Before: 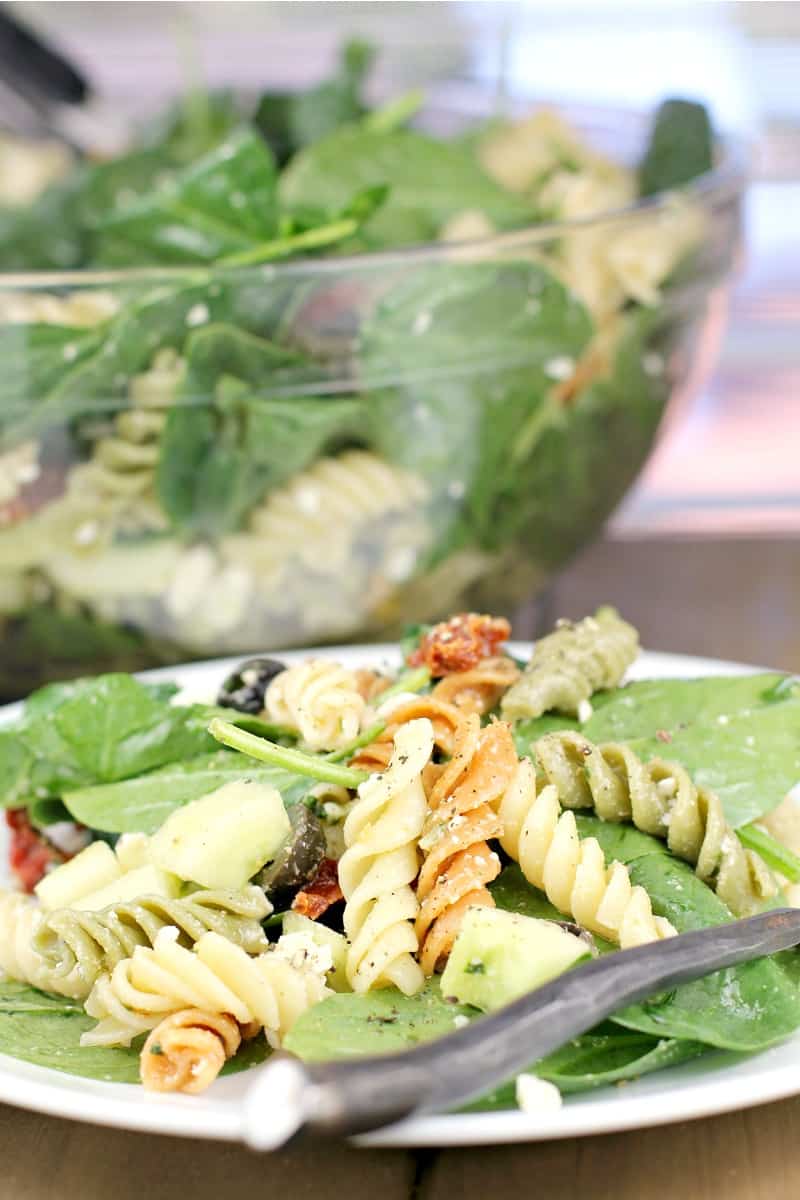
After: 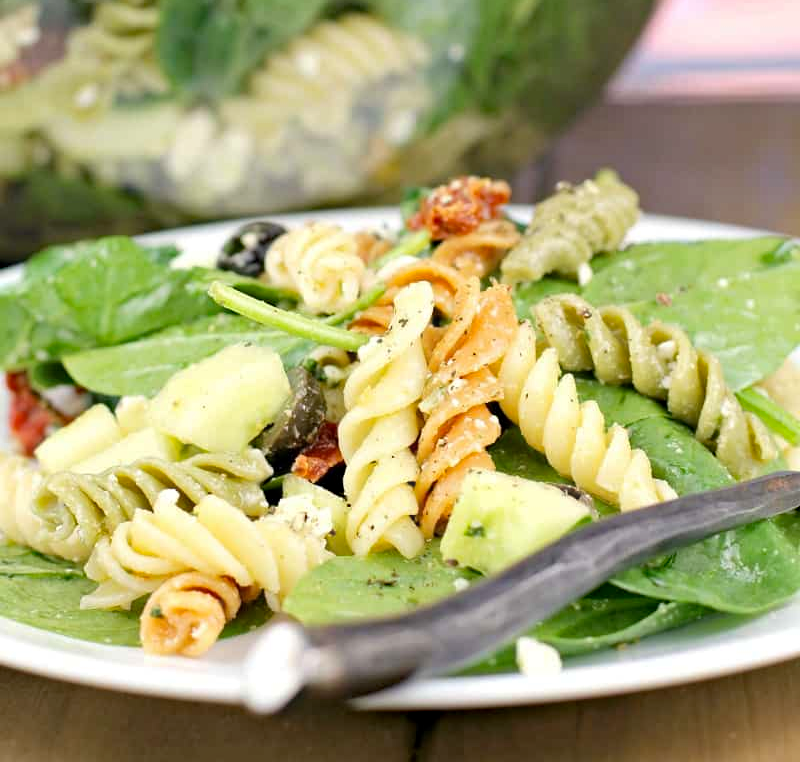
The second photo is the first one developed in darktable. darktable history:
crop and rotate: top 36.435%
haze removal: strength 0.29, distance 0.25, compatibility mode true, adaptive false
